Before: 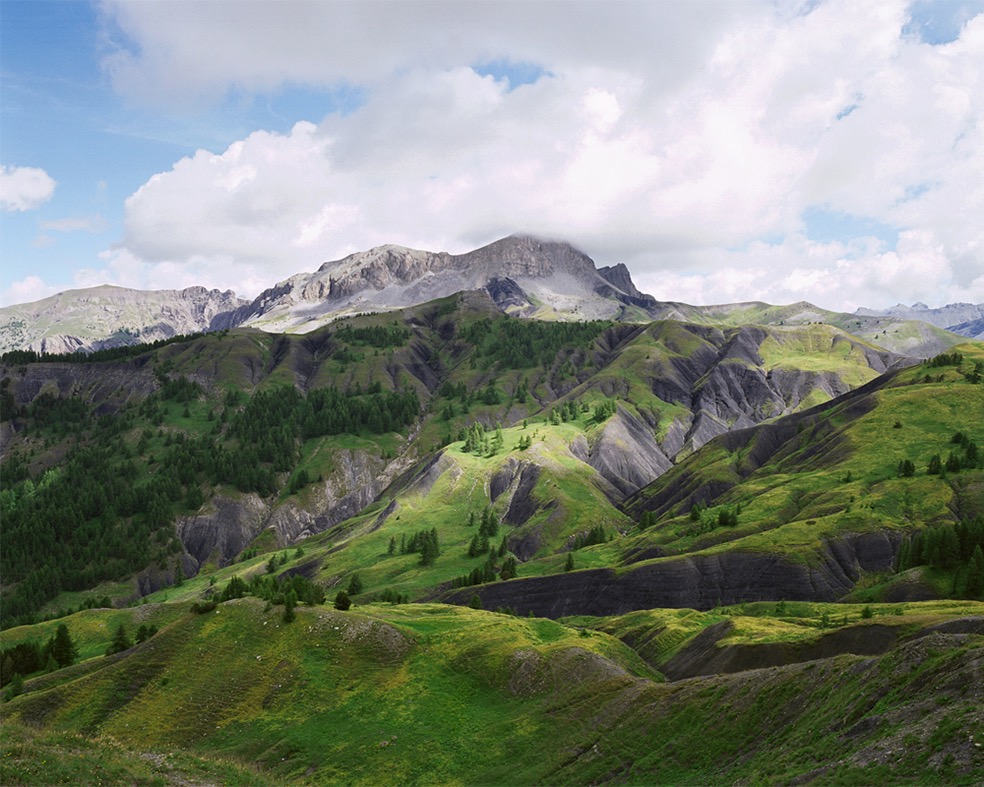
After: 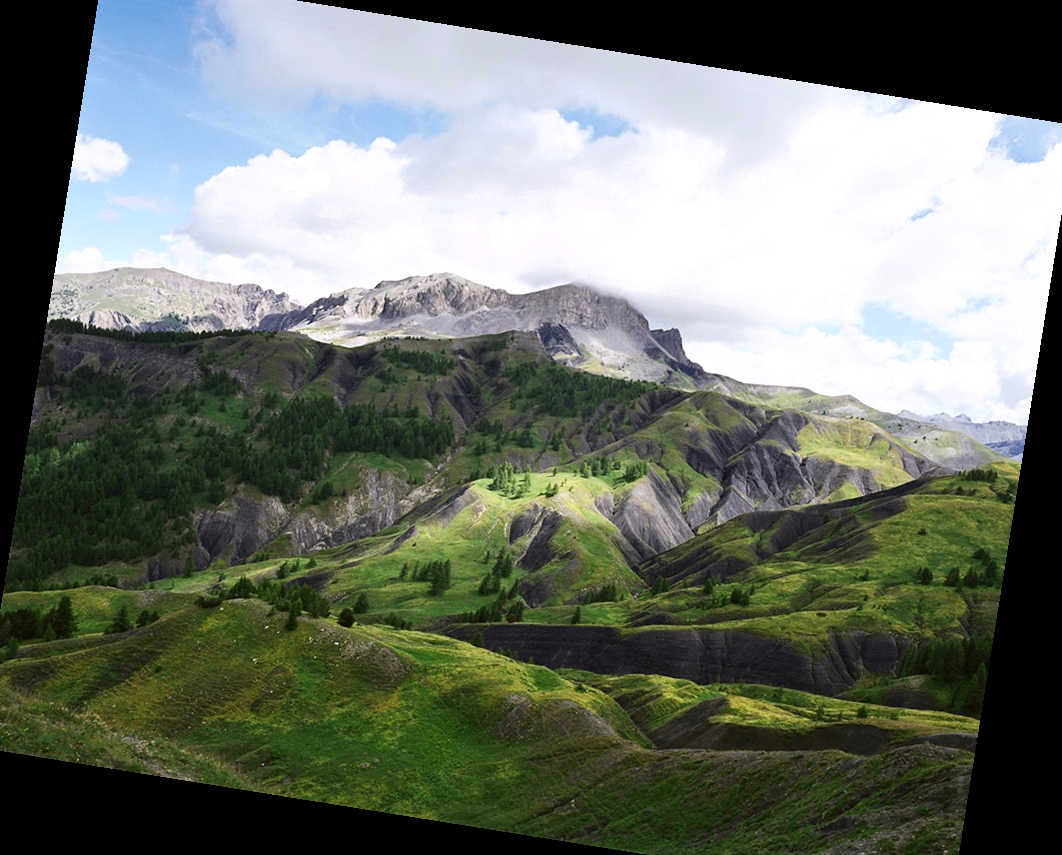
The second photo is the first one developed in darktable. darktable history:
exposure: exposure -0.04 EV, compensate highlight preservation false
crop: left 1.964%, top 3.251%, right 1.122%, bottom 4.933%
rotate and perspective: rotation 9.12°, automatic cropping off
tone equalizer: -8 EV -0.417 EV, -7 EV -0.389 EV, -6 EV -0.333 EV, -5 EV -0.222 EV, -3 EV 0.222 EV, -2 EV 0.333 EV, -1 EV 0.389 EV, +0 EV 0.417 EV, edges refinement/feathering 500, mask exposure compensation -1.57 EV, preserve details no
